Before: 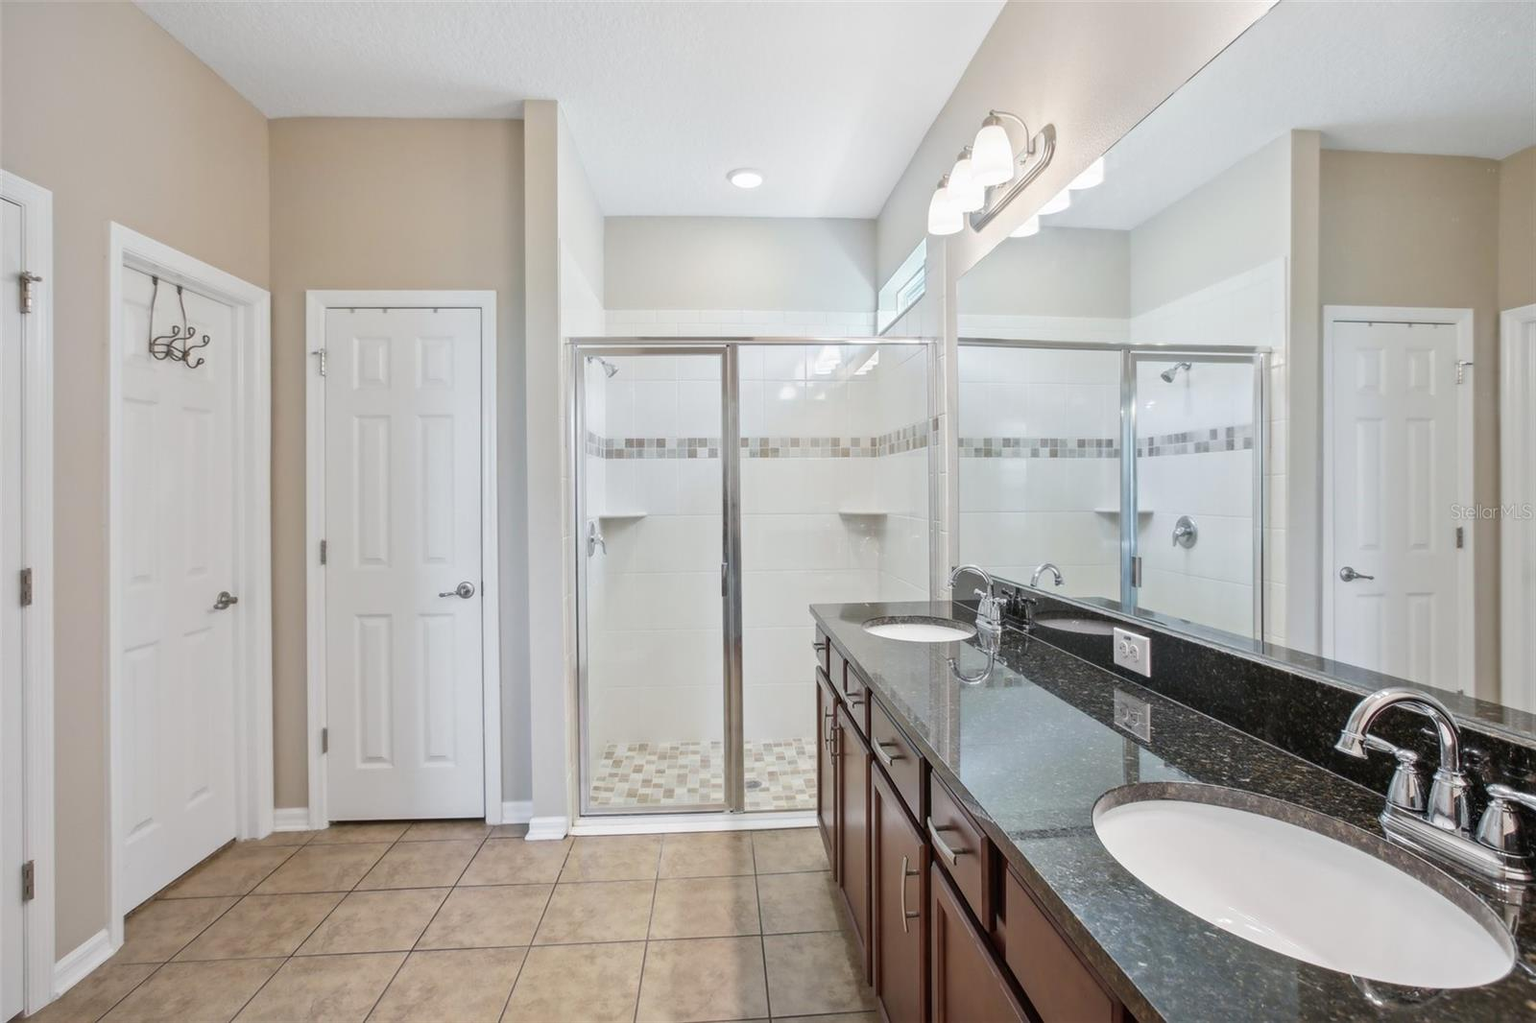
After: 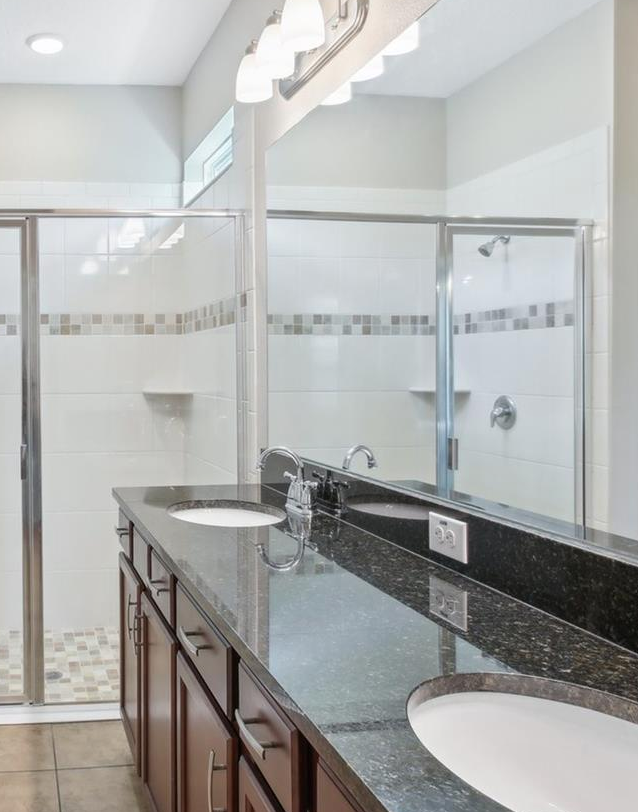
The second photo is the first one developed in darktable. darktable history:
crop: left 45.721%, top 13.393%, right 14.118%, bottom 10.01%
tone equalizer: on, module defaults
